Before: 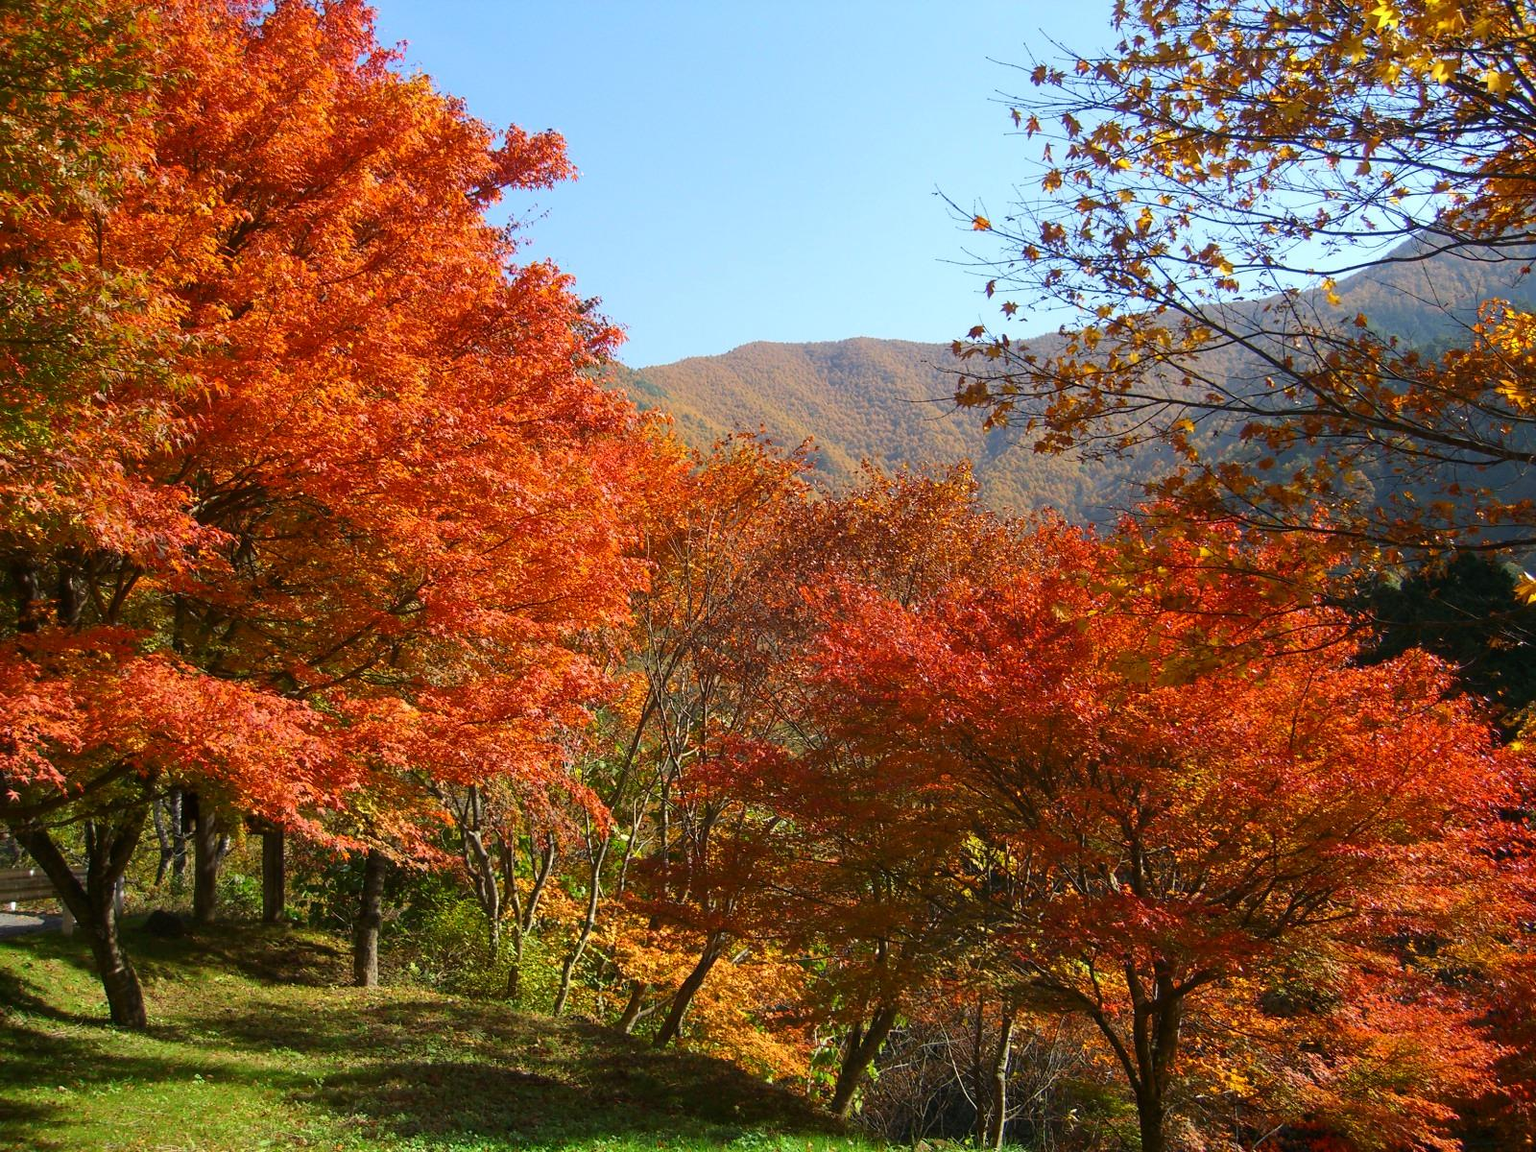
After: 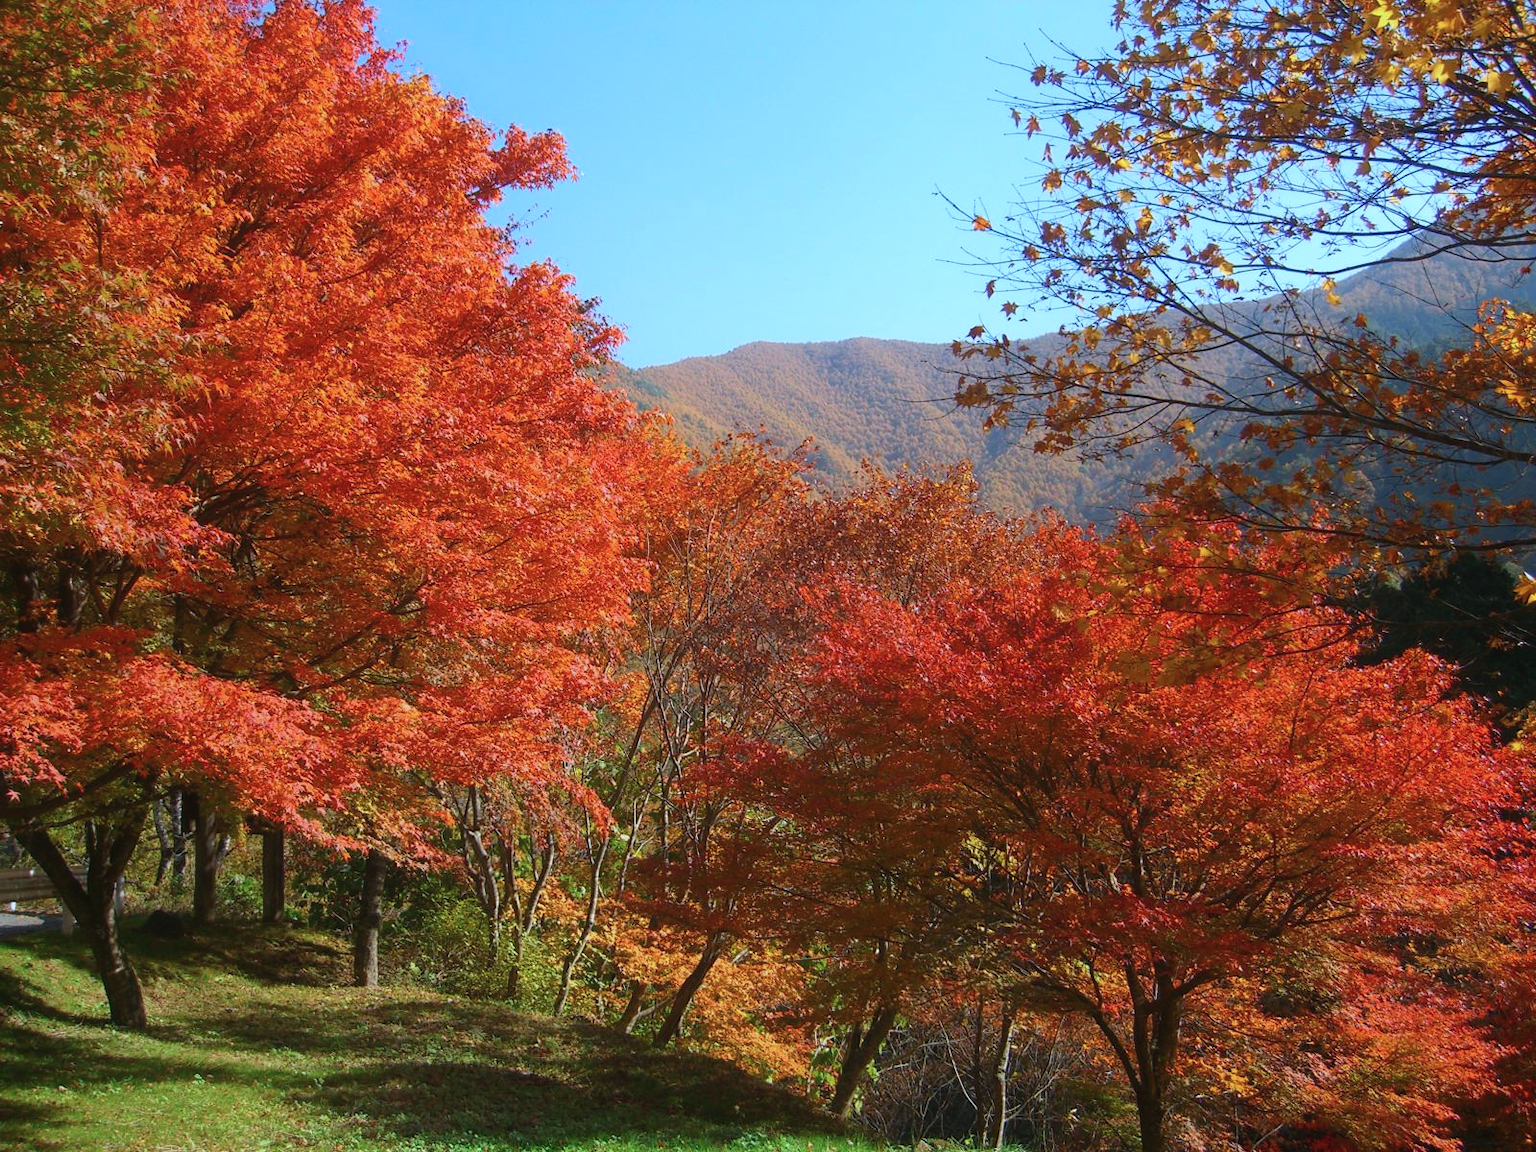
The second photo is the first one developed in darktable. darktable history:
color correction: highlights a* -2.24, highlights b* -18.1
contrast equalizer: octaves 7, y [[0.6 ×6], [0.55 ×6], [0 ×6], [0 ×6], [0 ×6]], mix -0.3
